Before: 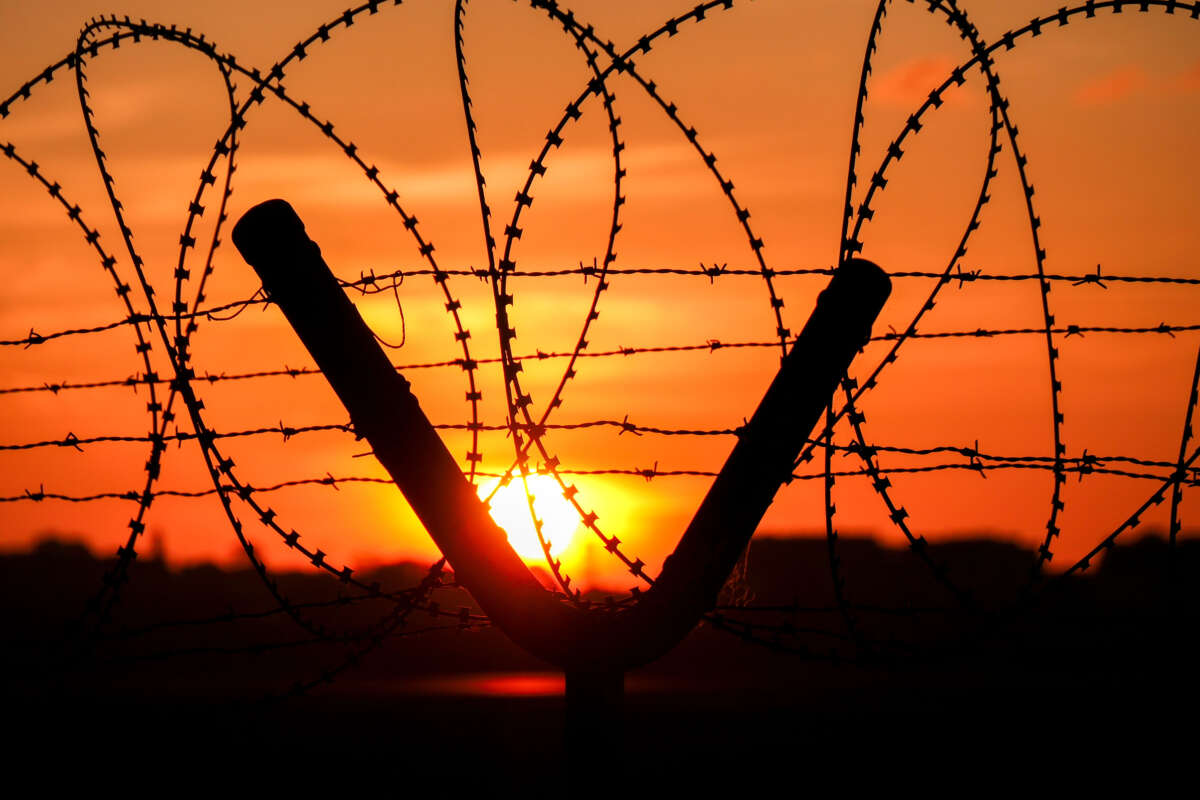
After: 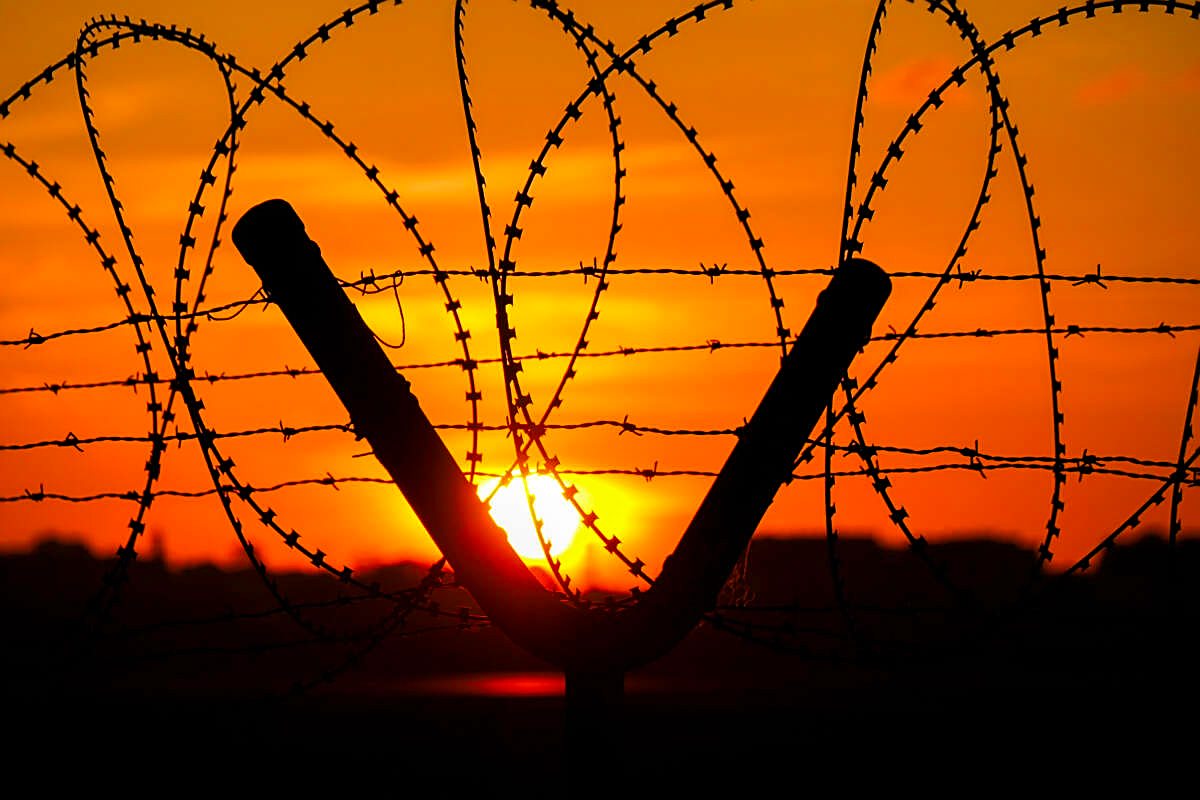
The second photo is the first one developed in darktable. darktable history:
sharpen: on, module defaults
color balance rgb: perceptual saturation grading › global saturation 30.285%, global vibrance 20%
